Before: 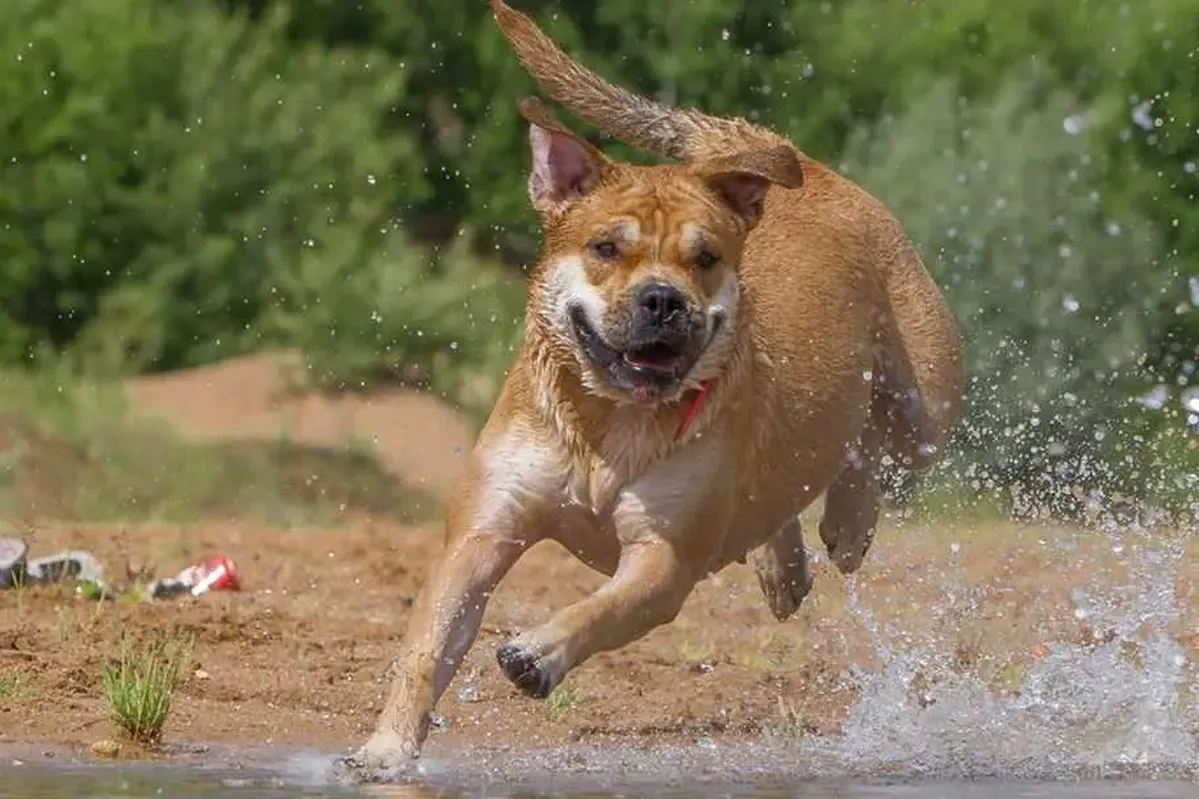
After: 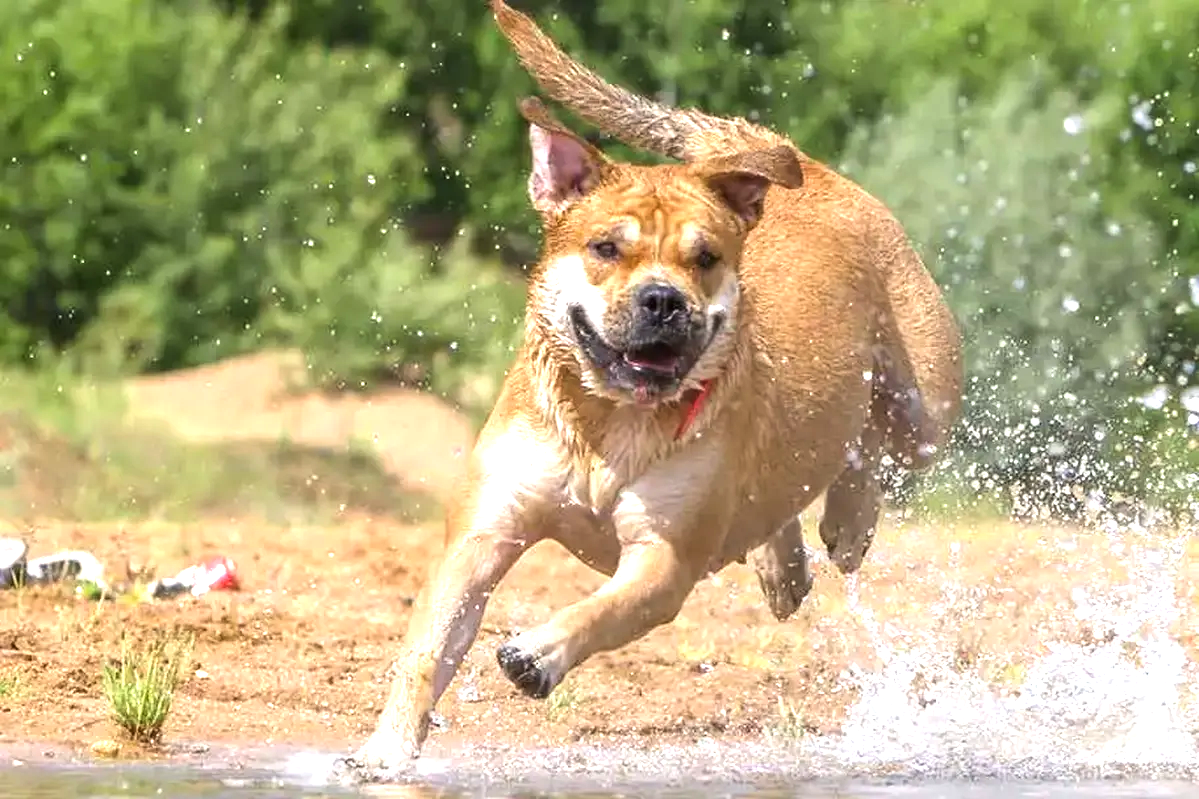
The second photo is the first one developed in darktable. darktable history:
exposure: black level correction 0, exposure 1 EV, compensate exposure bias true, compensate highlight preservation false
tone equalizer: -8 EV -0.417 EV, -7 EV -0.389 EV, -6 EV -0.333 EV, -5 EV -0.222 EV, -3 EV 0.222 EV, -2 EV 0.333 EV, -1 EV 0.389 EV, +0 EV 0.417 EV, edges refinement/feathering 500, mask exposure compensation -1.57 EV, preserve details no
